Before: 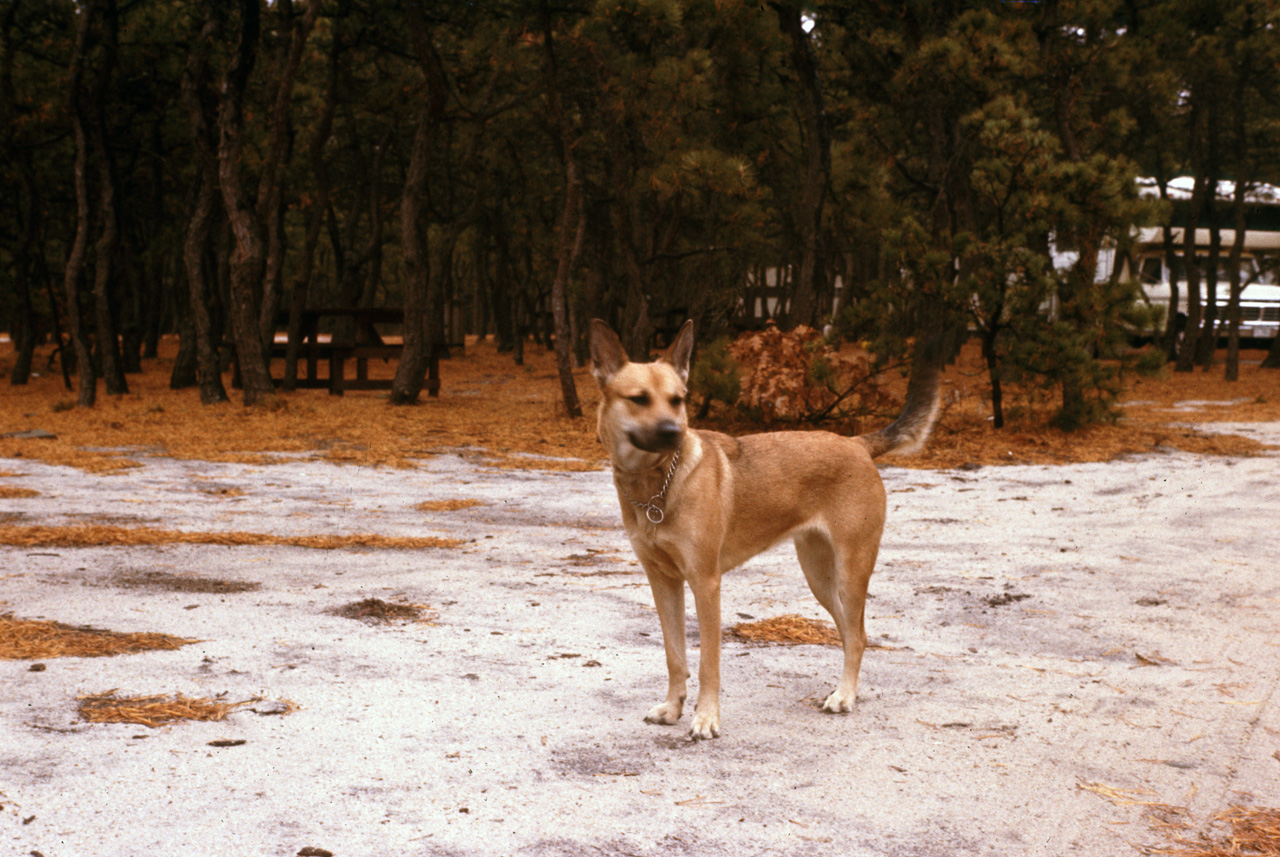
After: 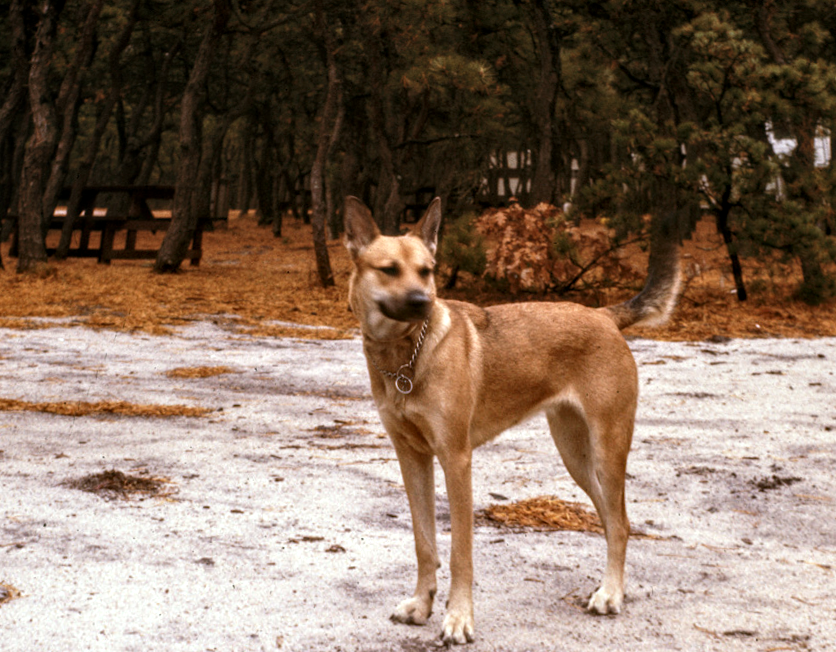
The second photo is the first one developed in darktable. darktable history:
crop and rotate: left 10.77%, top 5.1%, right 10.41%, bottom 16.76%
rotate and perspective: rotation 0.72°, lens shift (vertical) -0.352, lens shift (horizontal) -0.051, crop left 0.152, crop right 0.859, crop top 0.019, crop bottom 0.964
local contrast: detail 142%
